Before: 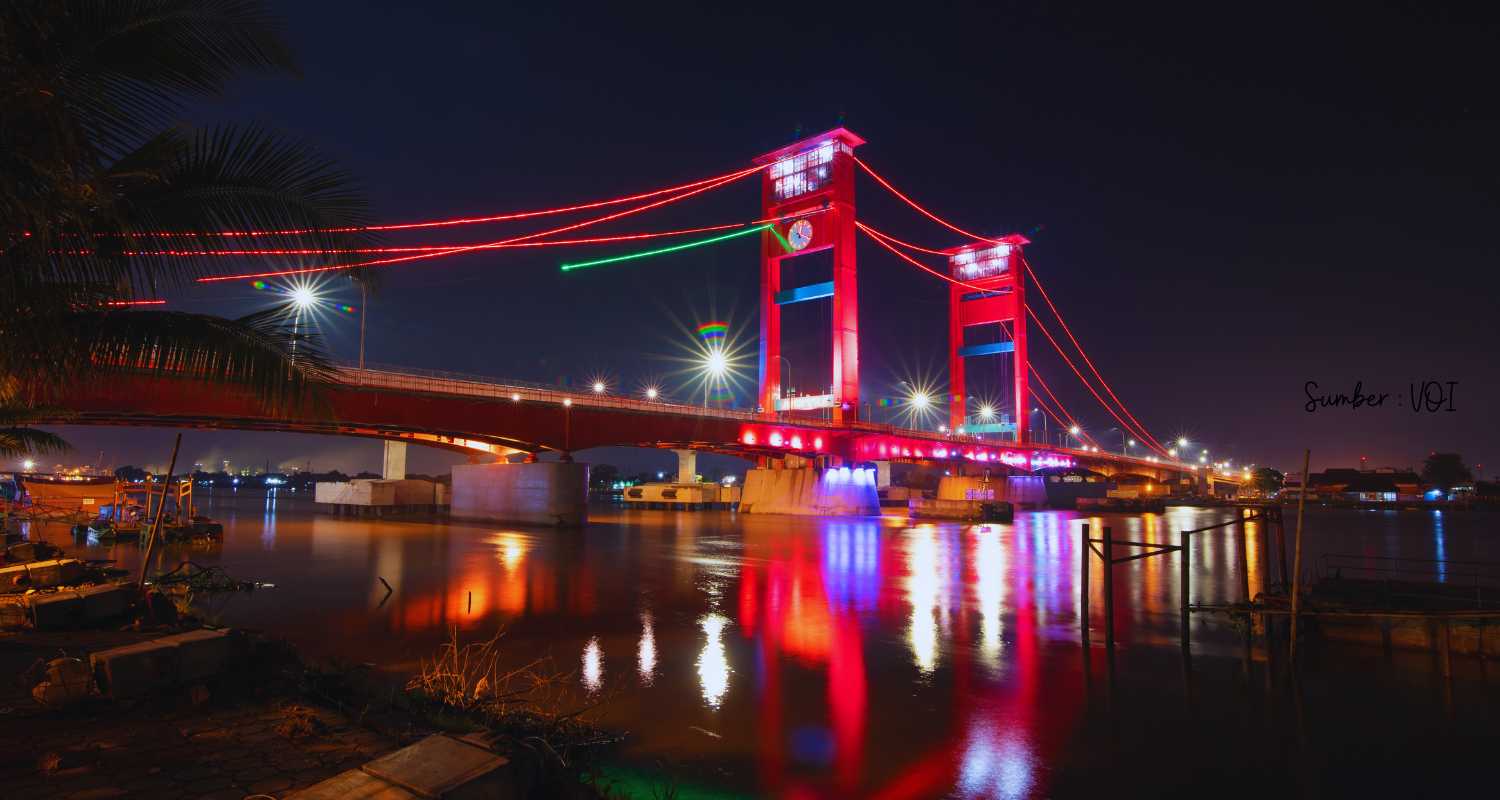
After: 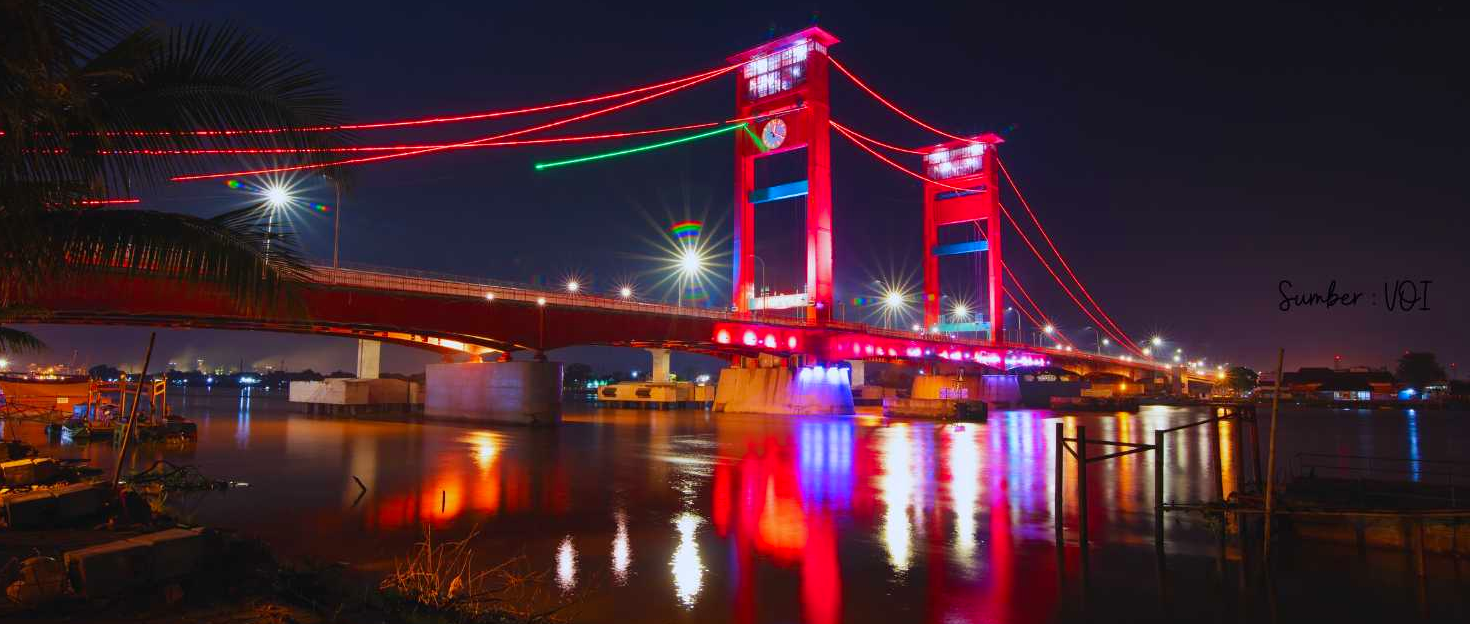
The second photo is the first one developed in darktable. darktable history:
crop and rotate: left 1.821%, top 12.731%, right 0.151%, bottom 9.263%
contrast brightness saturation: saturation 0.129
